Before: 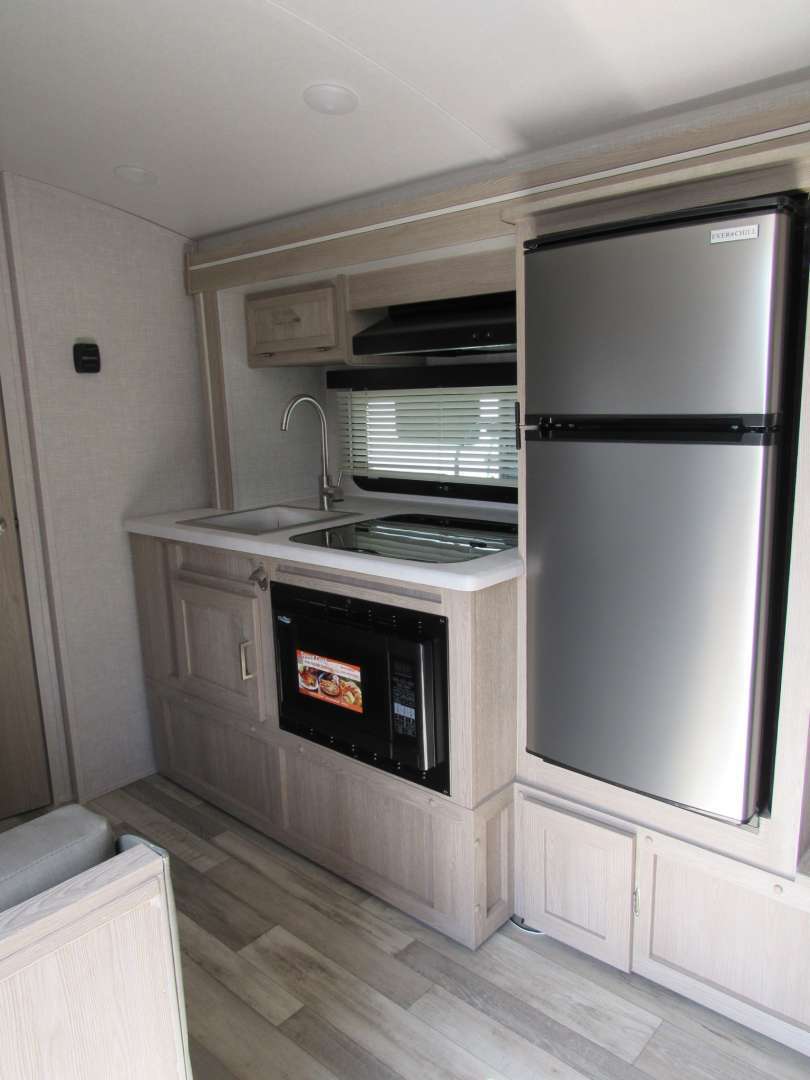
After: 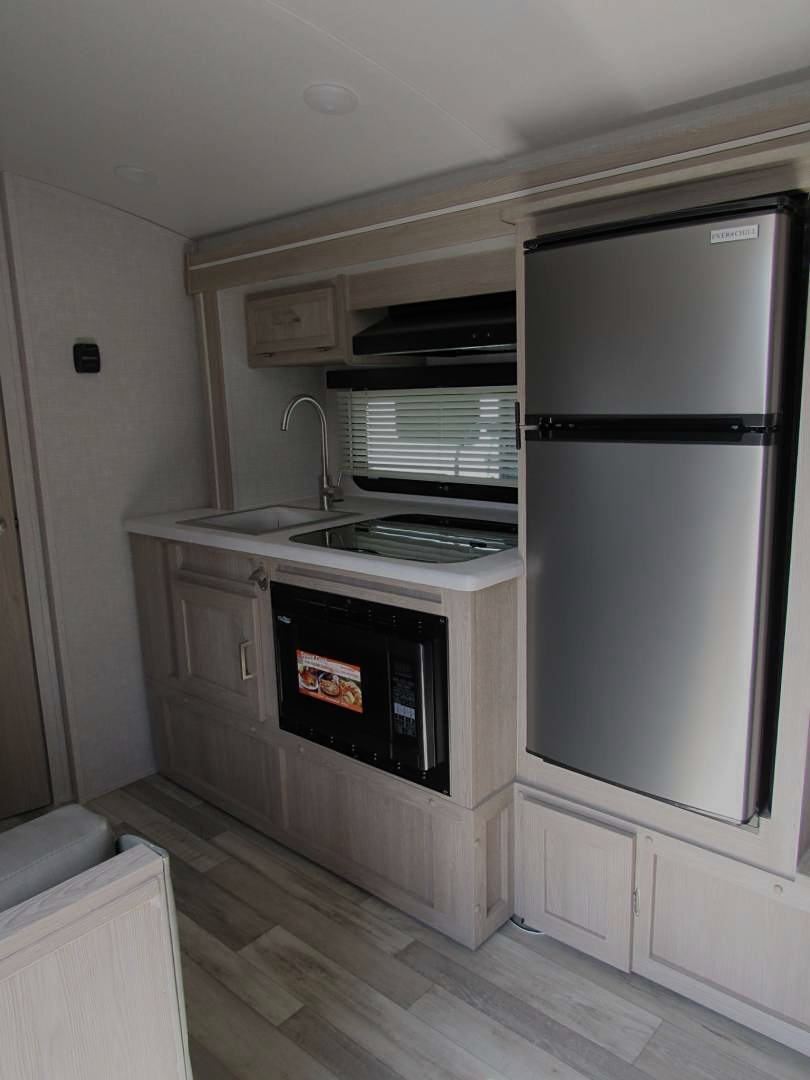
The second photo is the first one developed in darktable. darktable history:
exposure: exposure -0.998 EV, compensate highlight preservation false
sharpen: amount 0.209
